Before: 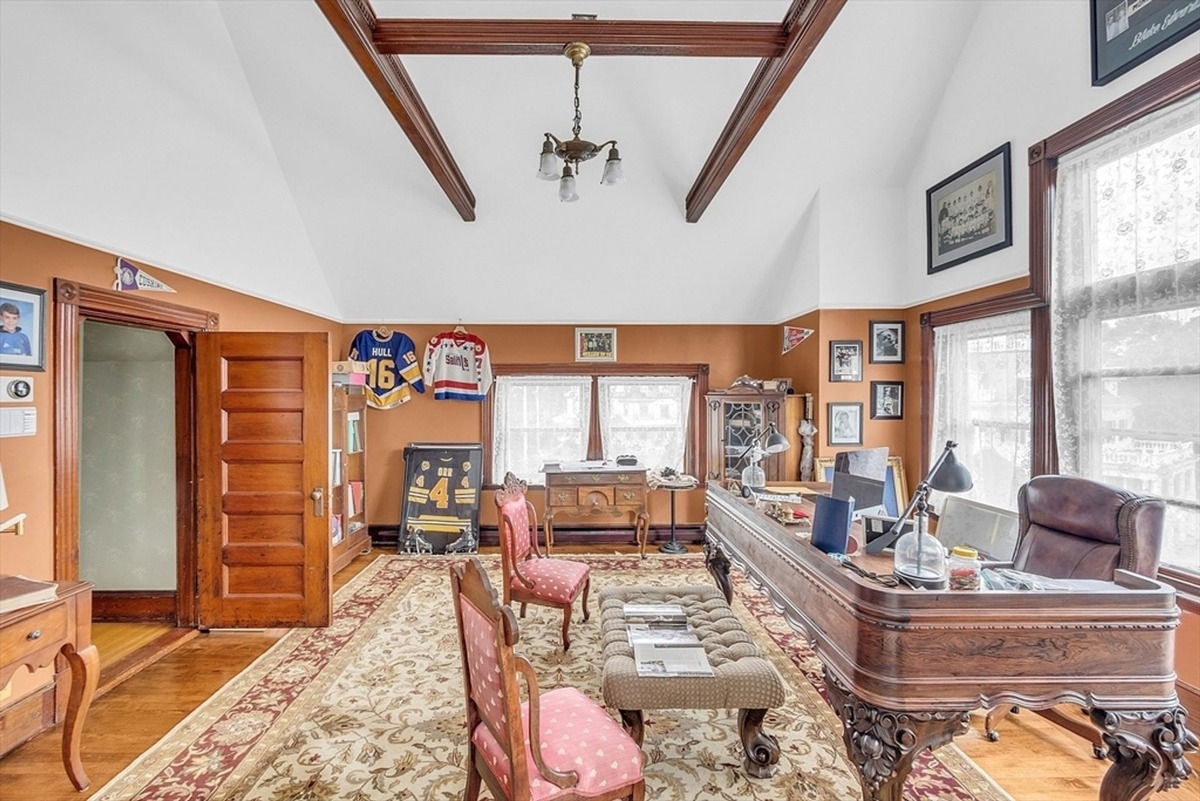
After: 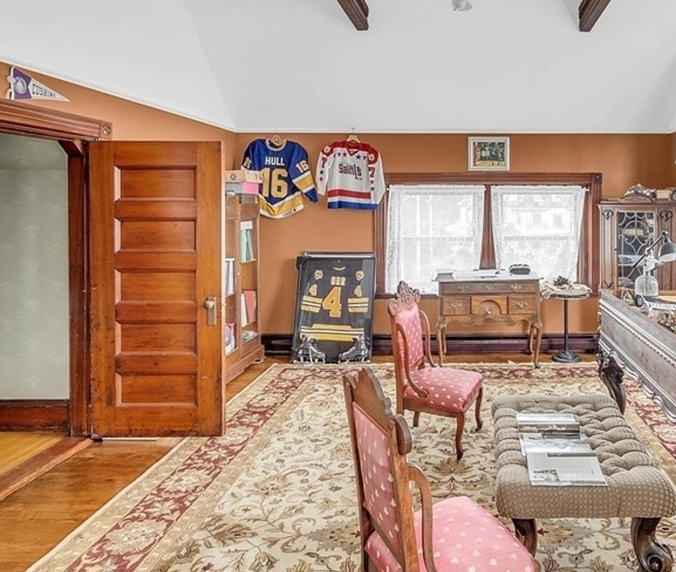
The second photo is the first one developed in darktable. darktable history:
crop: left 8.966%, top 23.852%, right 34.699%, bottom 4.703%
shadows and highlights: shadows 37.27, highlights -28.18, soften with gaussian
